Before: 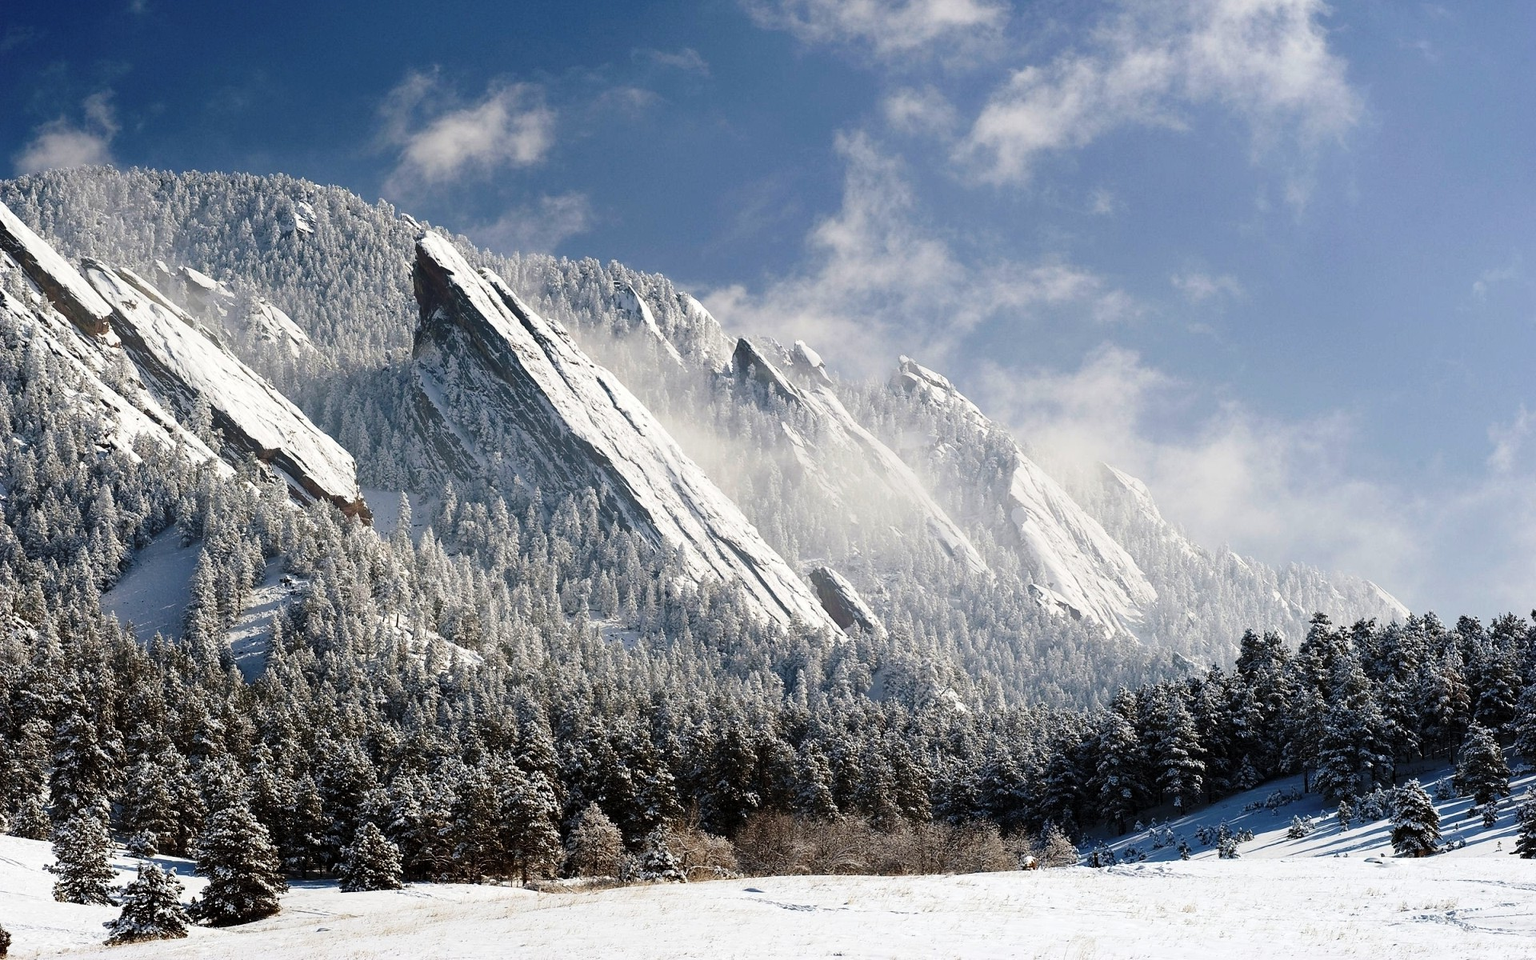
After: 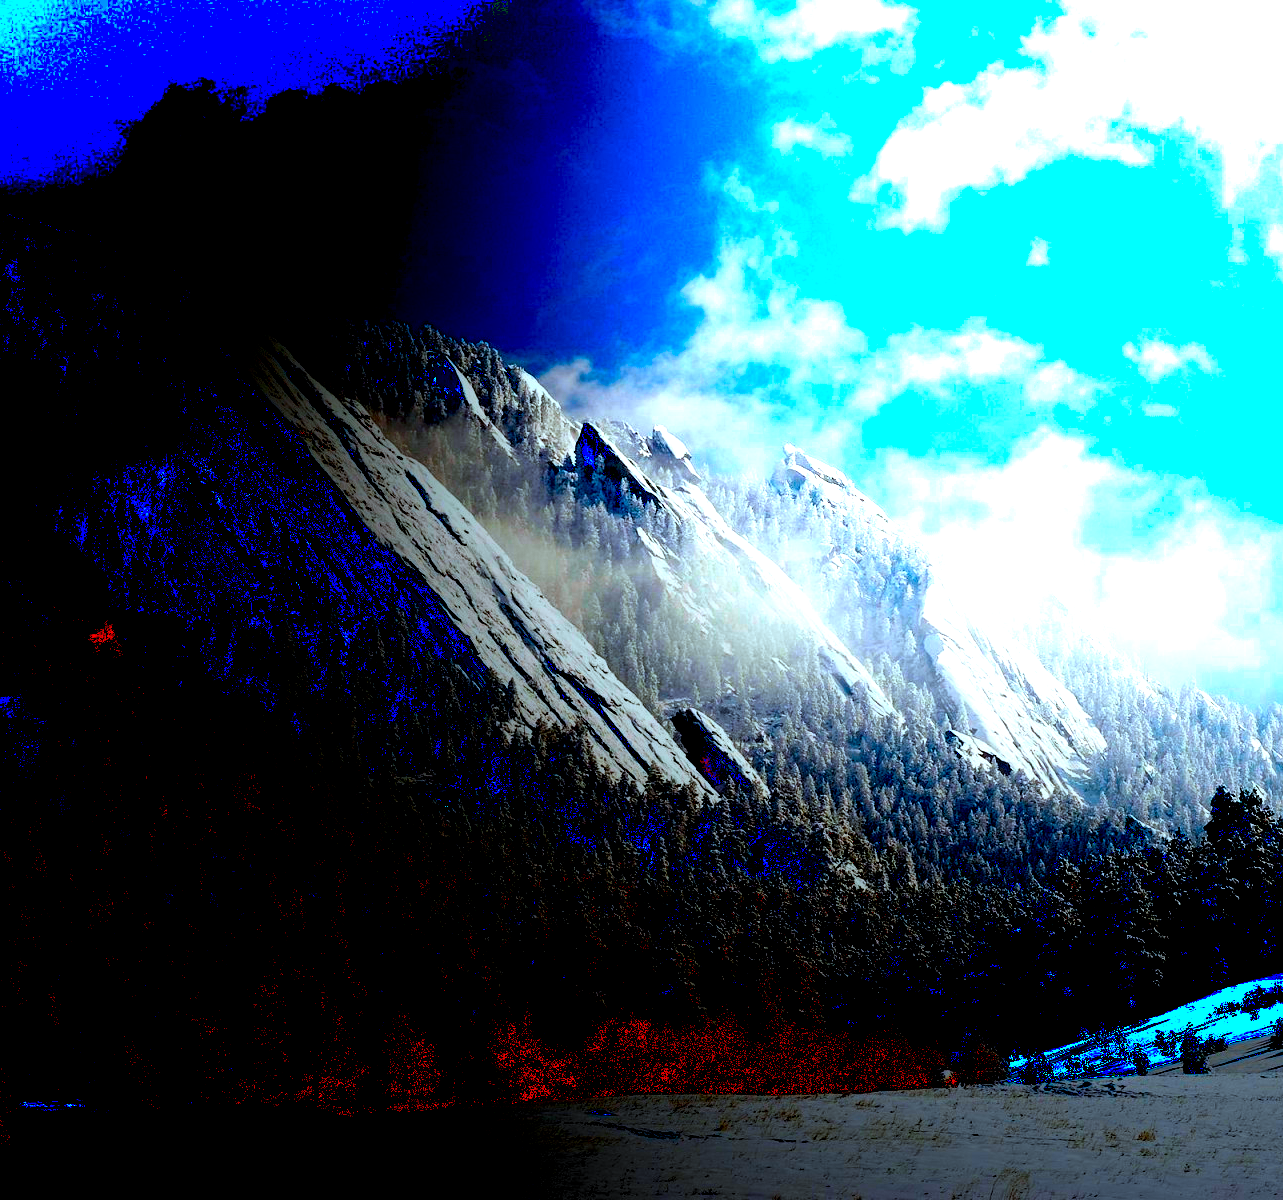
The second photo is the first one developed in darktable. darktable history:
exposure: black level correction 0.1, exposure 3 EV, compensate highlight preservation false
color correction: highlights a* -10.69, highlights b* -19.19
local contrast: on, module defaults
crop and rotate: left 17.732%, right 15.423%
